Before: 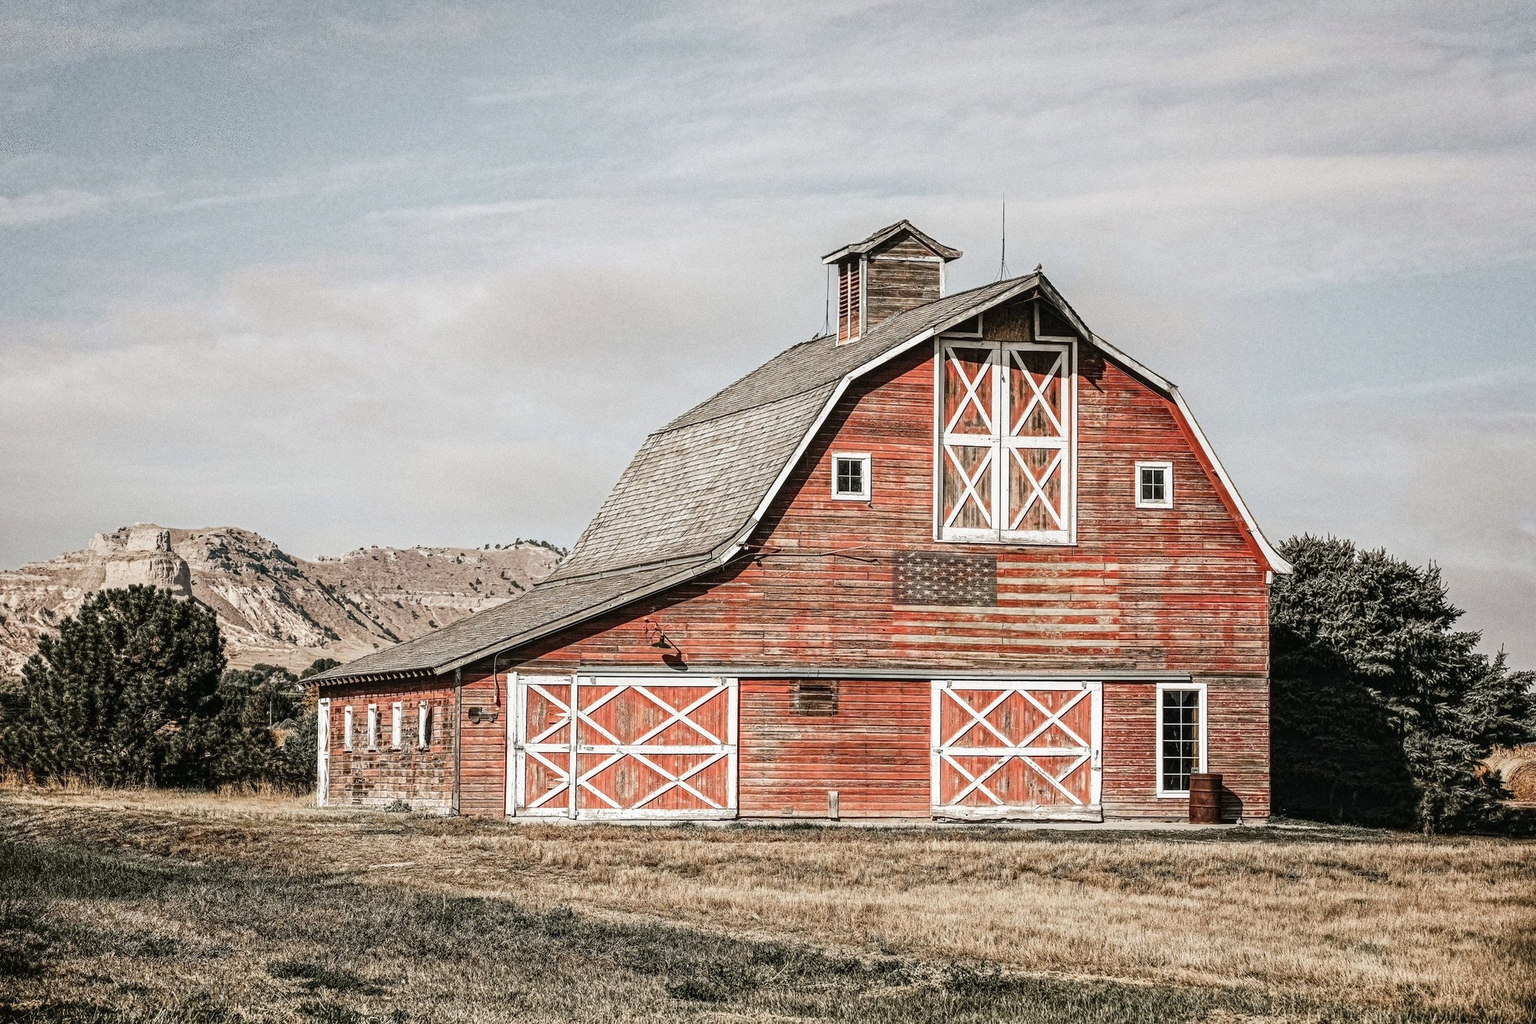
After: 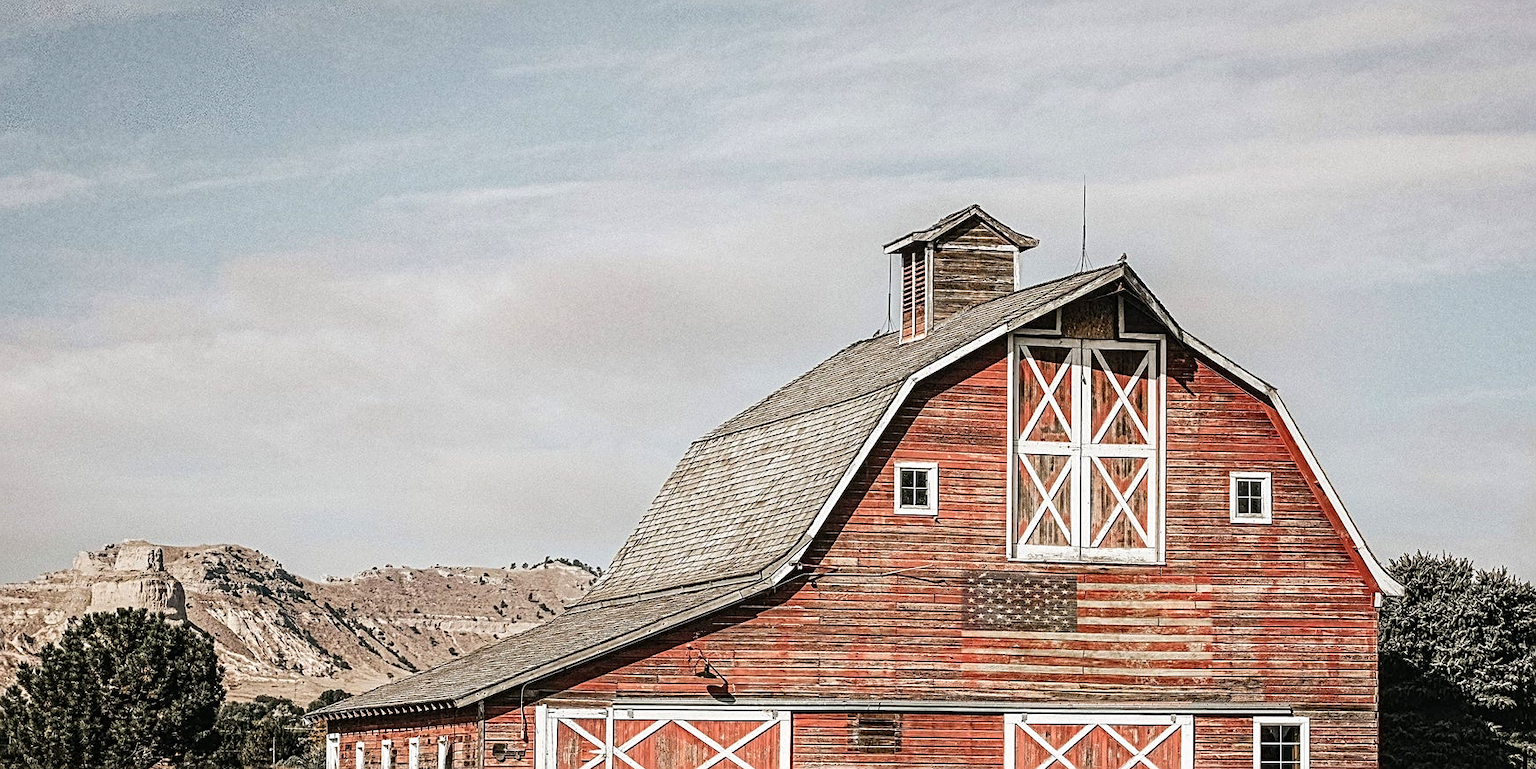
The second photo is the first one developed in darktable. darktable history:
crop: left 1.509%, top 3.452%, right 7.696%, bottom 28.452%
sharpen: on, module defaults
velvia: strength 15%
